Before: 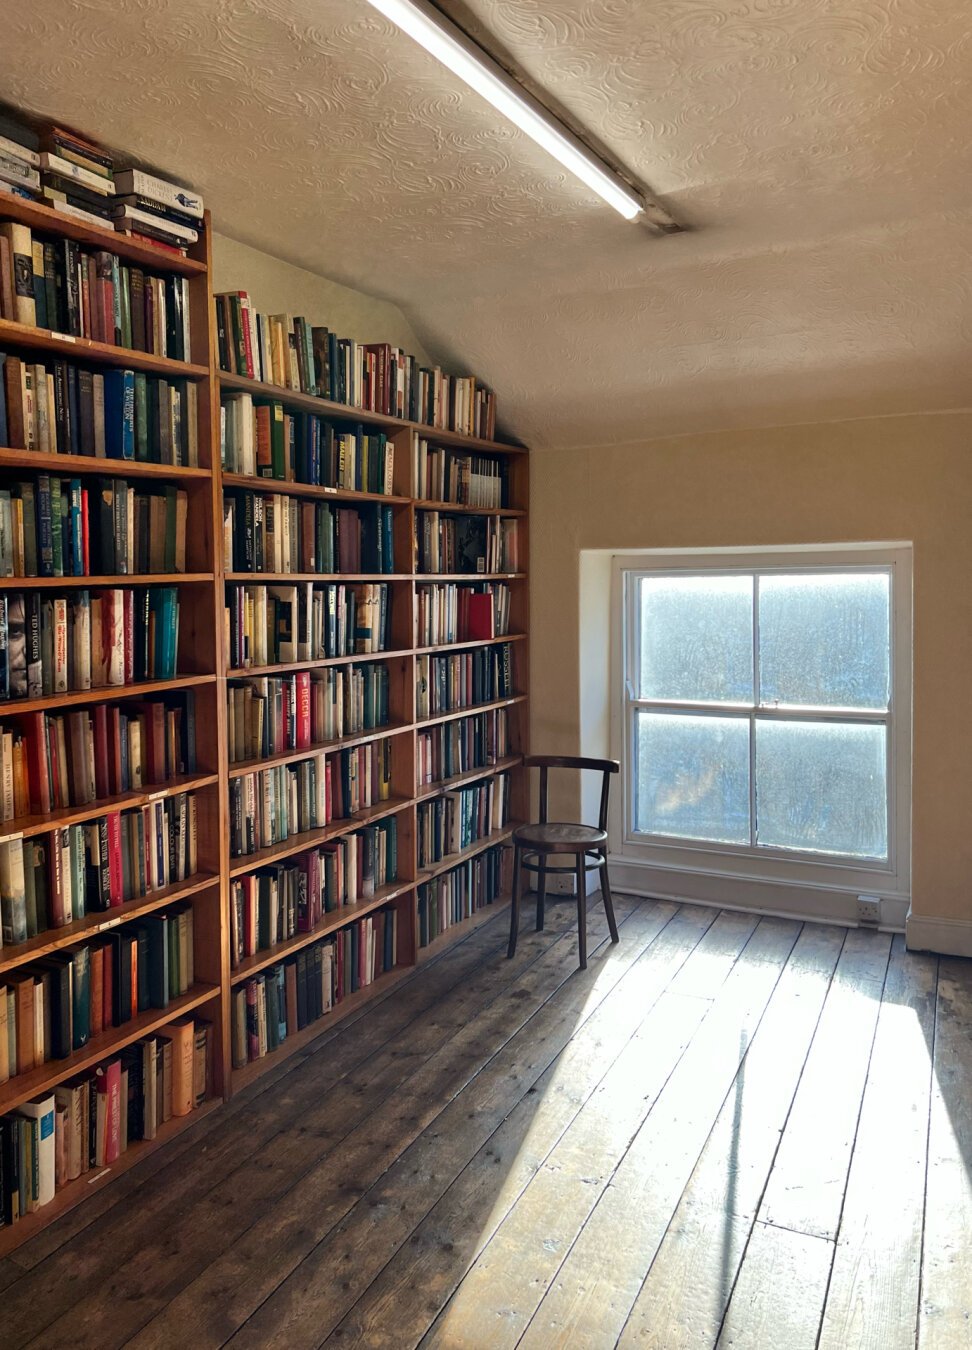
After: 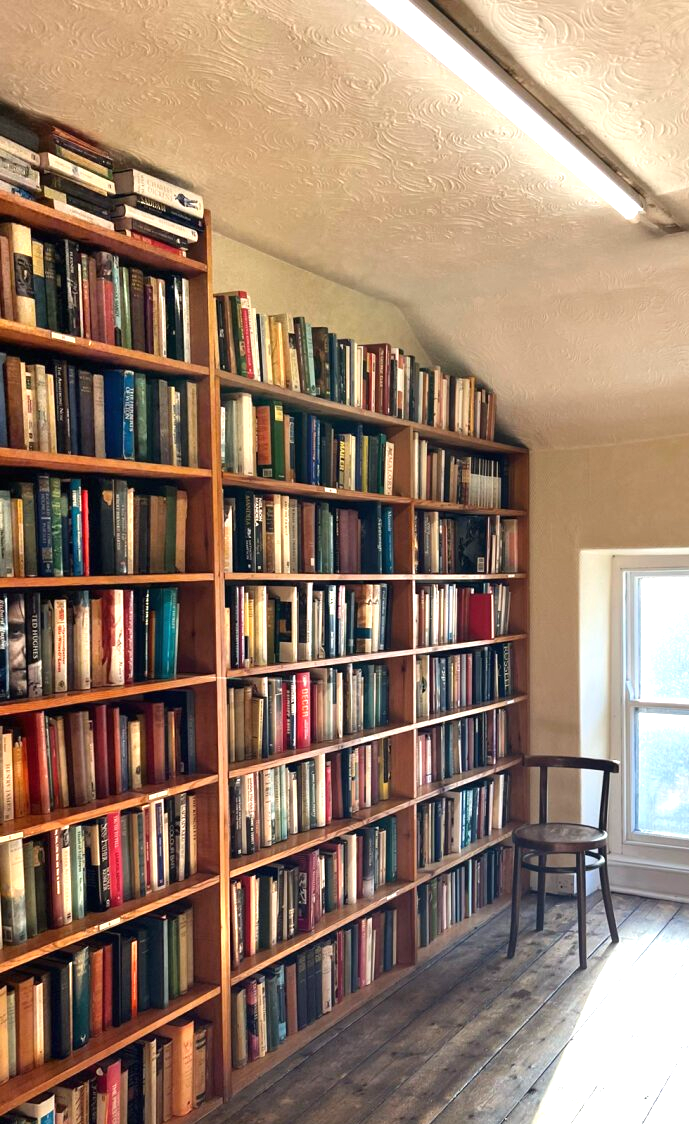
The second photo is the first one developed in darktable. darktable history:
crop: right 29.055%, bottom 16.539%
exposure: black level correction 0, exposure 1.001 EV, compensate exposure bias true, compensate highlight preservation false
